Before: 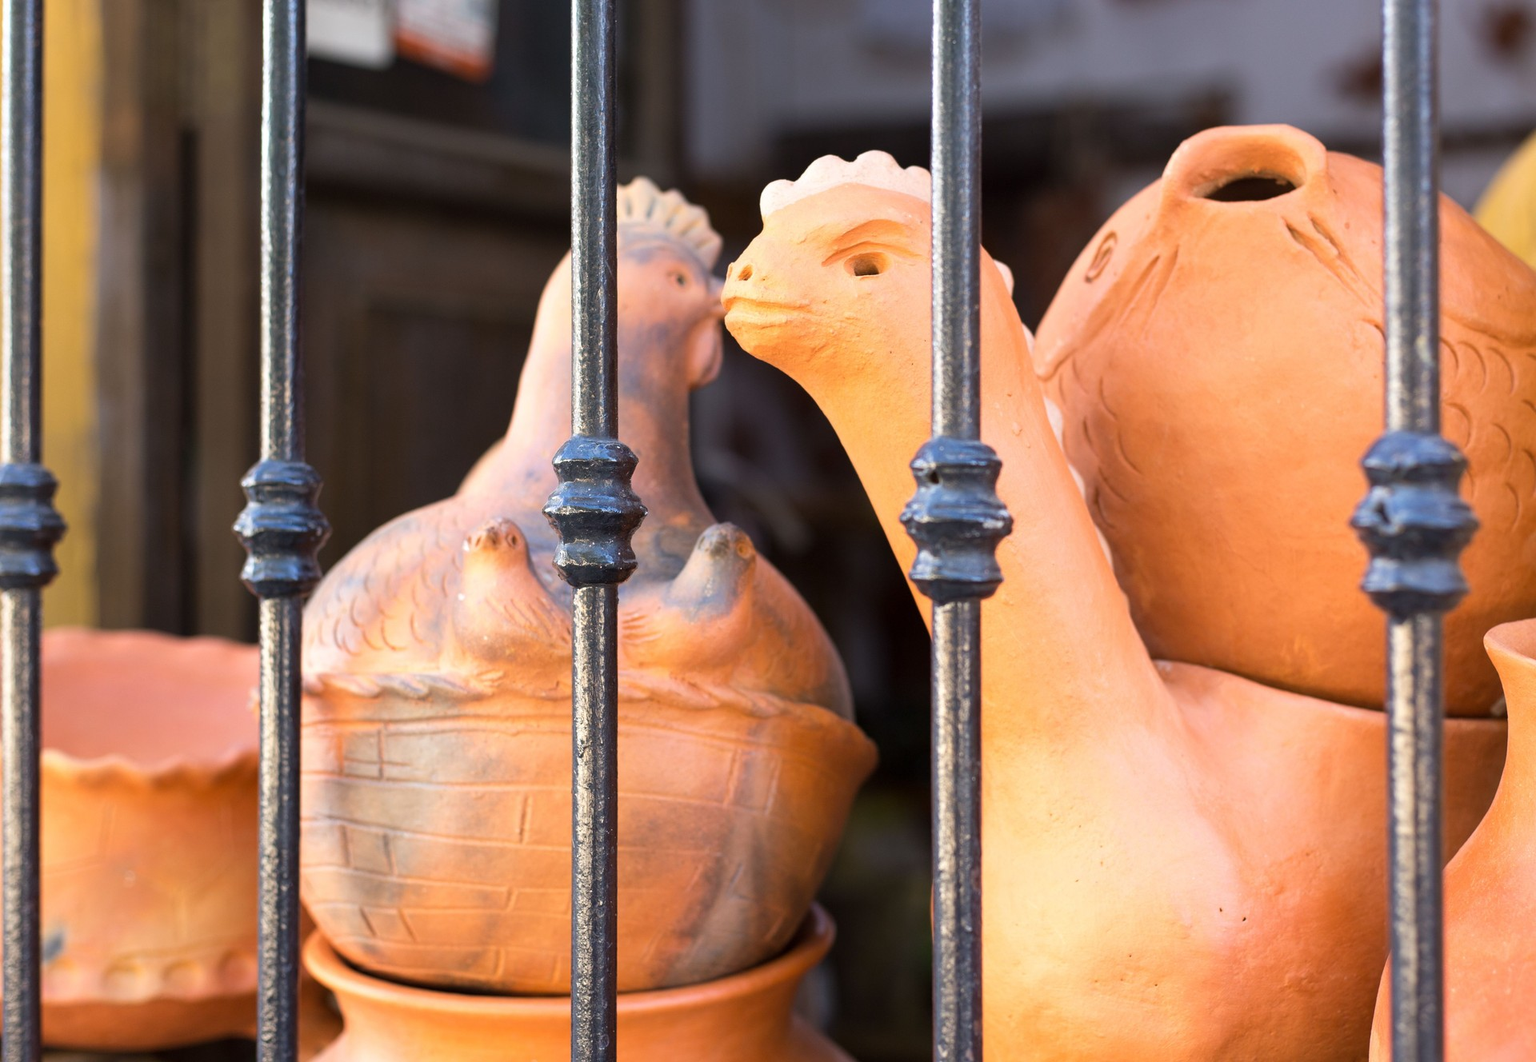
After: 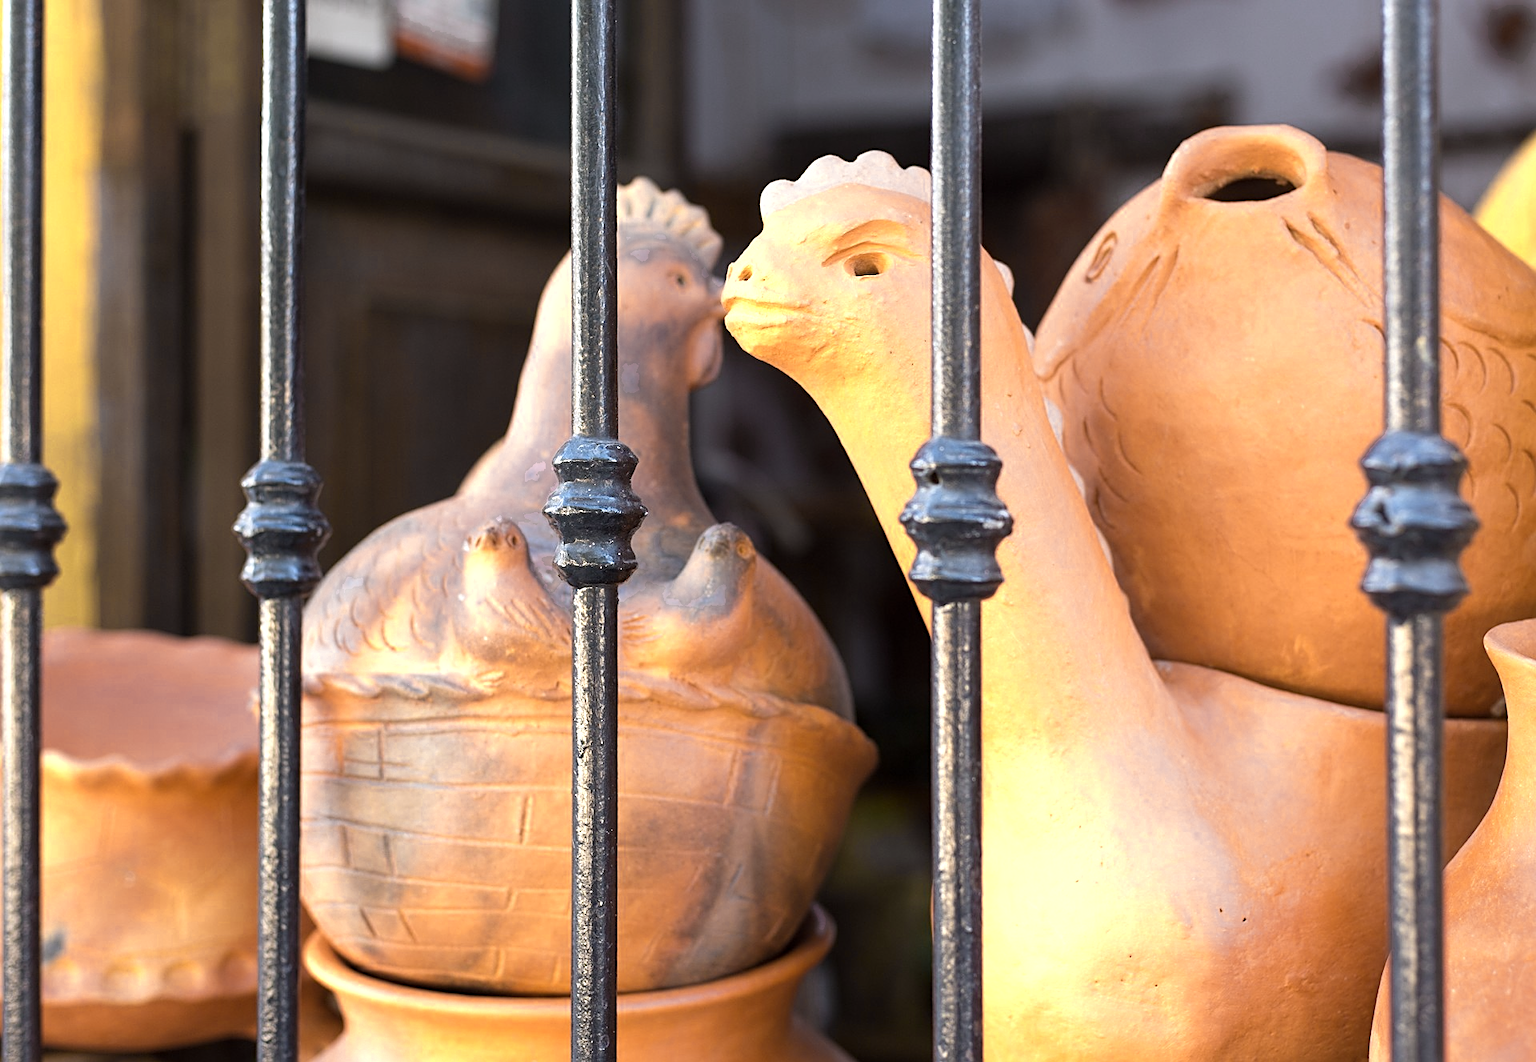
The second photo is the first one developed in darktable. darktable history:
color zones: curves: ch0 [(0.004, 0.306) (0.107, 0.448) (0.252, 0.656) (0.41, 0.398) (0.595, 0.515) (0.768, 0.628)]; ch1 [(0.07, 0.323) (0.151, 0.452) (0.252, 0.608) (0.346, 0.221) (0.463, 0.189) (0.61, 0.368) (0.735, 0.395) (0.921, 0.412)]; ch2 [(0, 0.476) (0.132, 0.512) (0.243, 0.512) (0.397, 0.48) (0.522, 0.376) (0.634, 0.536) (0.761, 0.46)]
sharpen: on, module defaults
contrast equalizer: y [[0.5, 0.501, 0.525, 0.597, 0.58, 0.514], [0.5 ×6], [0.5 ×6], [0 ×6], [0 ×6]], mix 0.14
